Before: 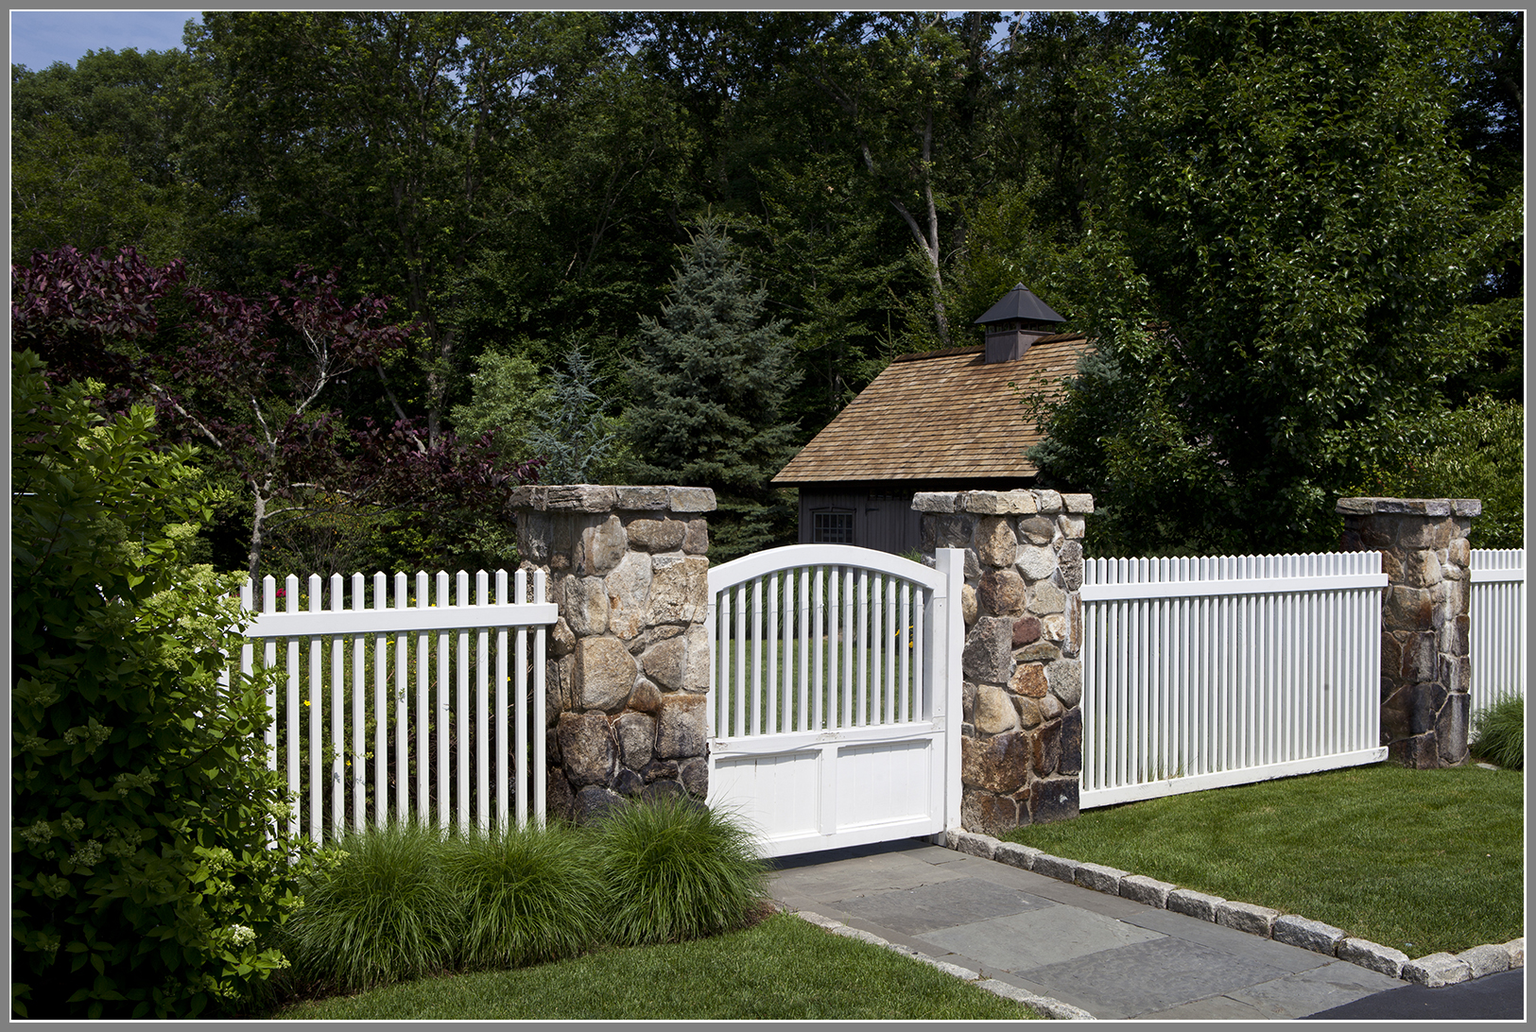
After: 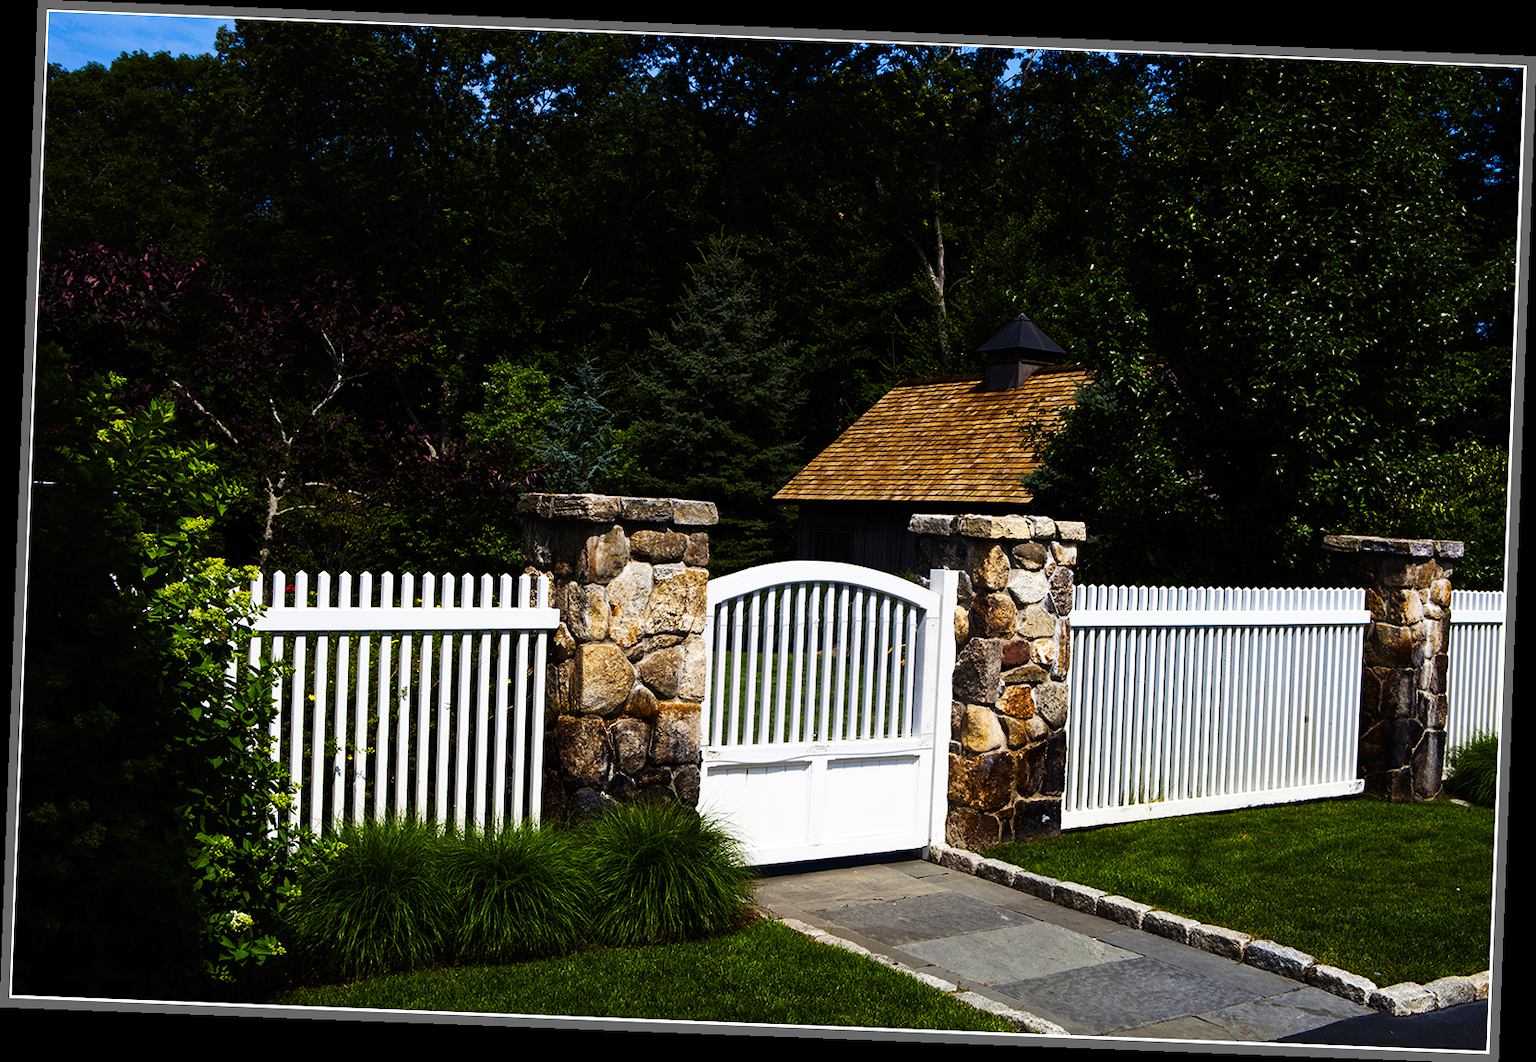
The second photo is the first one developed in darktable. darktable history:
color contrast: green-magenta contrast 0.85, blue-yellow contrast 1.25, unbound 0
rotate and perspective: rotation 2.17°, automatic cropping off
tone curve: curves: ch0 [(0, 0) (0.003, 0.007) (0.011, 0.009) (0.025, 0.01) (0.044, 0.012) (0.069, 0.013) (0.1, 0.014) (0.136, 0.021) (0.177, 0.038) (0.224, 0.06) (0.277, 0.099) (0.335, 0.16) (0.399, 0.227) (0.468, 0.329) (0.543, 0.45) (0.623, 0.594) (0.709, 0.756) (0.801, 0.868) (0.898, 0.971) (1, 1)], preserve colors none
